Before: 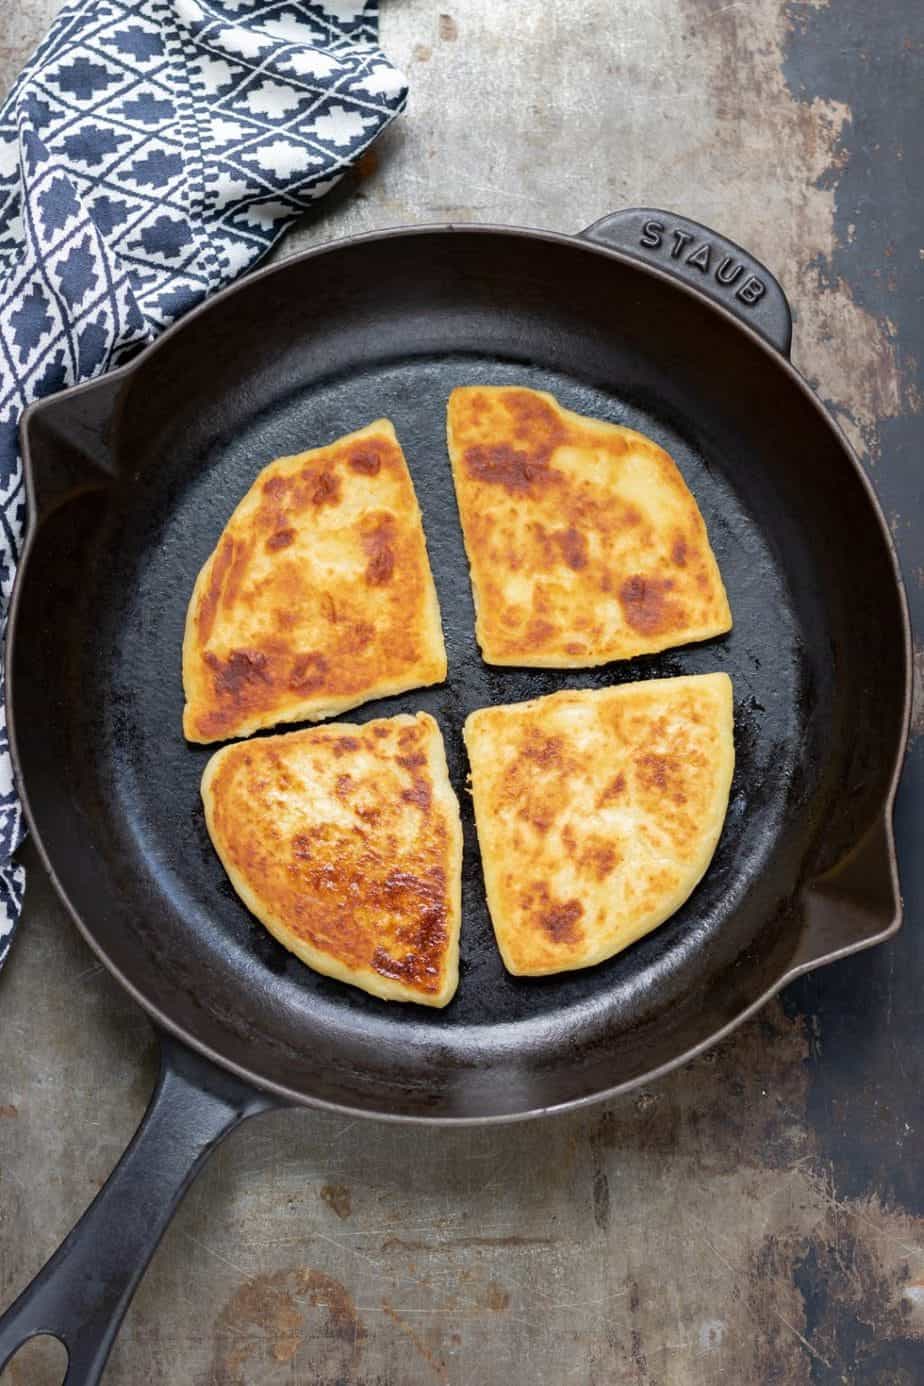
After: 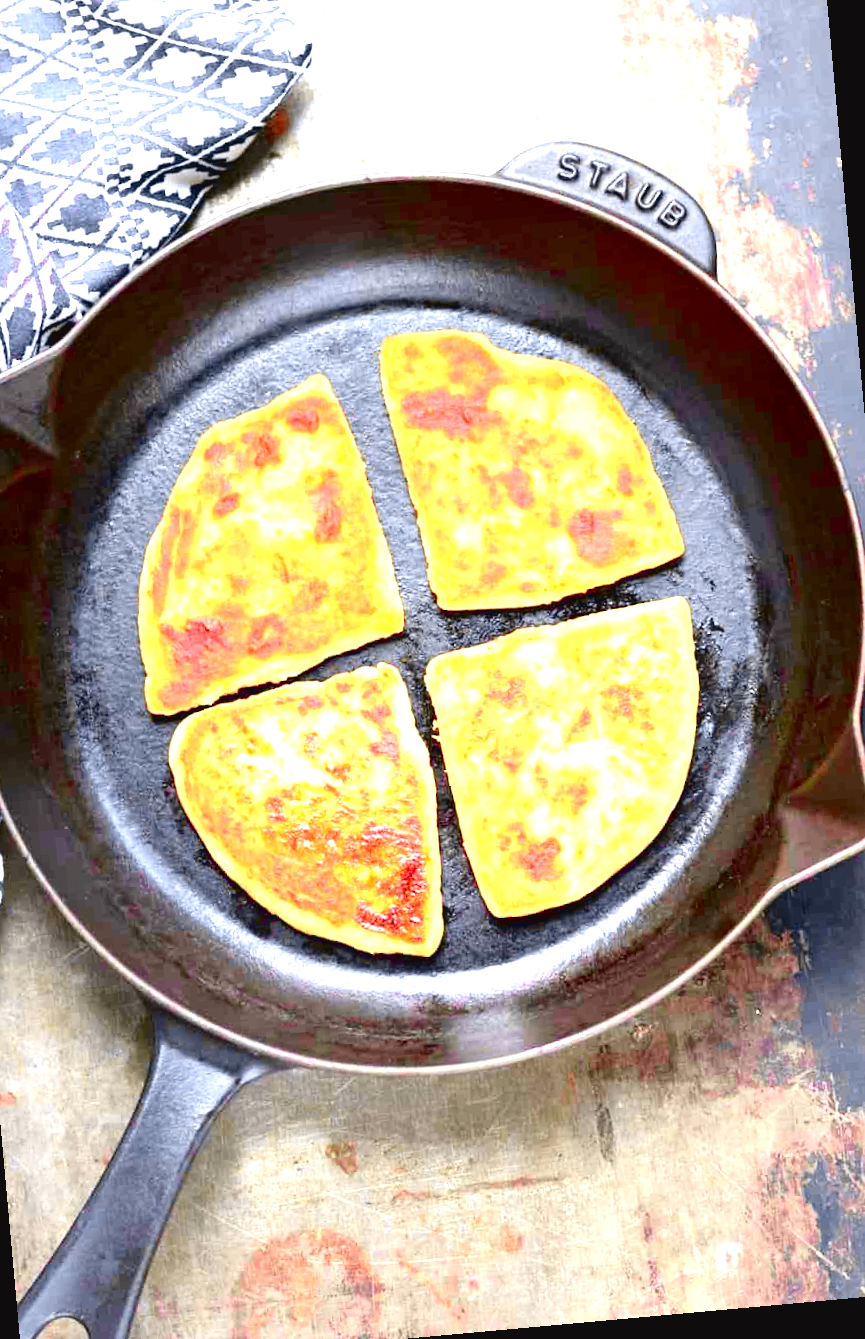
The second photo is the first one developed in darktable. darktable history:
tone curve: curves: ch0 [(0, 0.036) (0.119, 0.115) (0.466, 0.498) (0.715, 0.767) (0.817, 0.865) (1, 0.998)]; ch1 [(0, 0) (0.377, 0.424) (0.442, 0.491) (0.487, 0.502) (0.514, 0.512) (0.536, 0.577) (0.66, 0.724) (1, 1)]; ch2 [(0, 0) (0.38, 0.405) (0.463, 0.443) (0.492, 0.486) (0.526, 0.541) (0.578, 0.598) (1, 1)], color space Lab, independent channels, preserve colors none
crop: left 9.807%, top 6.259%, right 7.334%, bottom 2.177%
exposure: black level correction 0.001, exposure 2 EV, compensate highlight preservation false
rotate and perspective: rotation -5.2°, automatic cropping off
